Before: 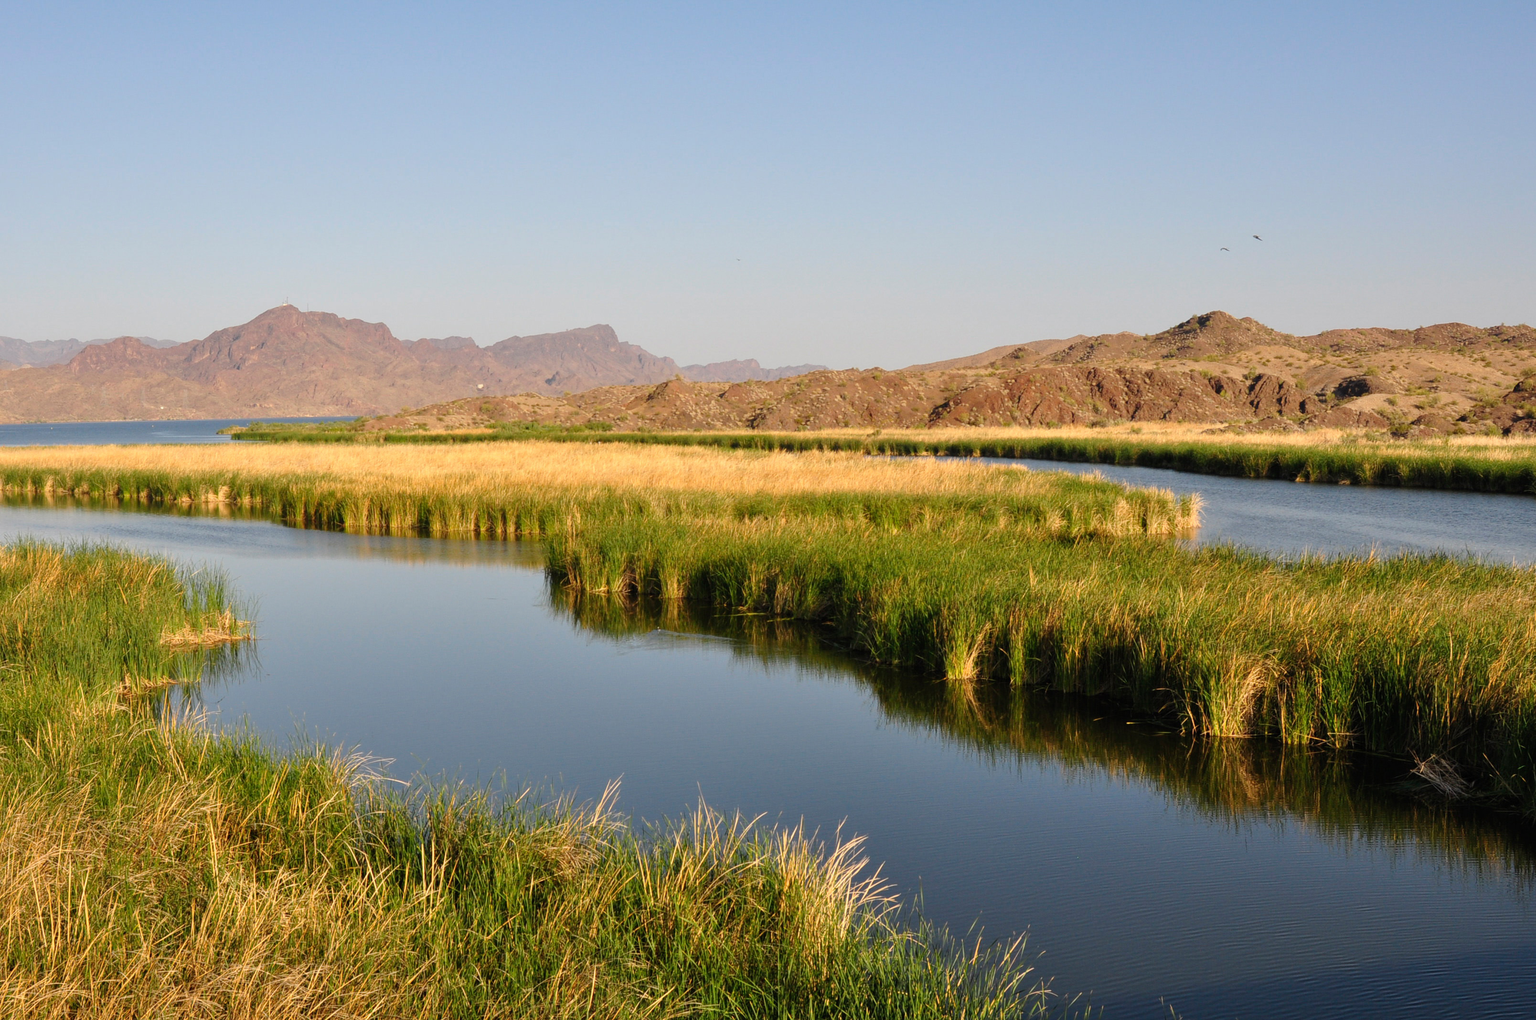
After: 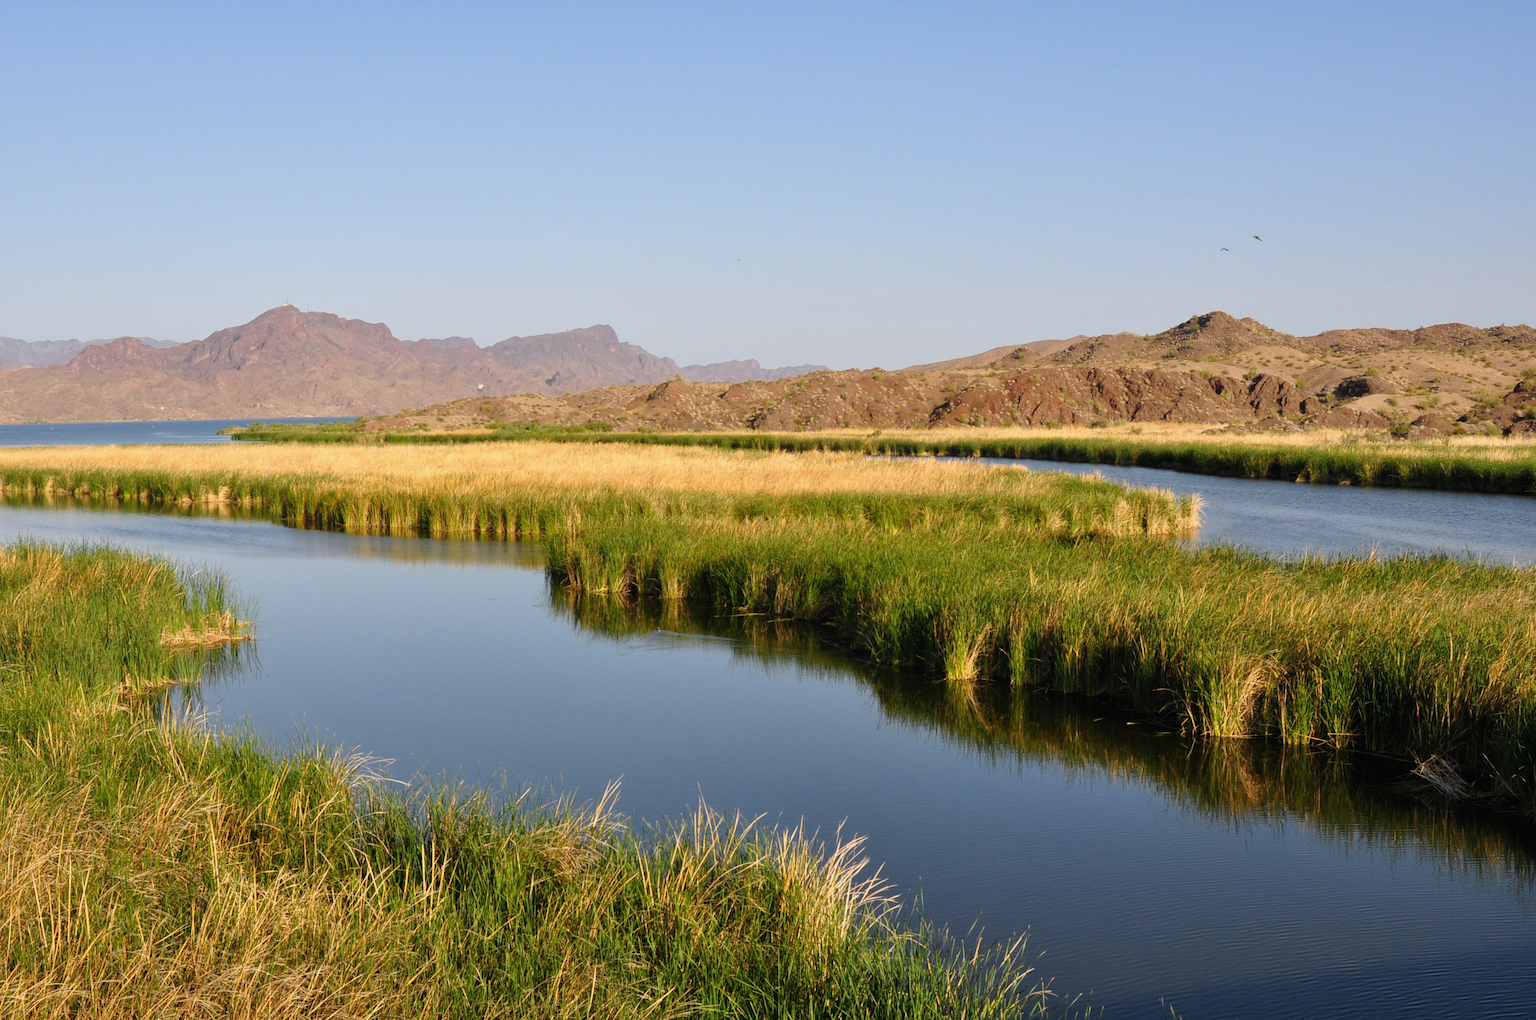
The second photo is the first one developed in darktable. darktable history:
tone equalizer: on, module defaults
white balance: red 0.967, blue 1.049
